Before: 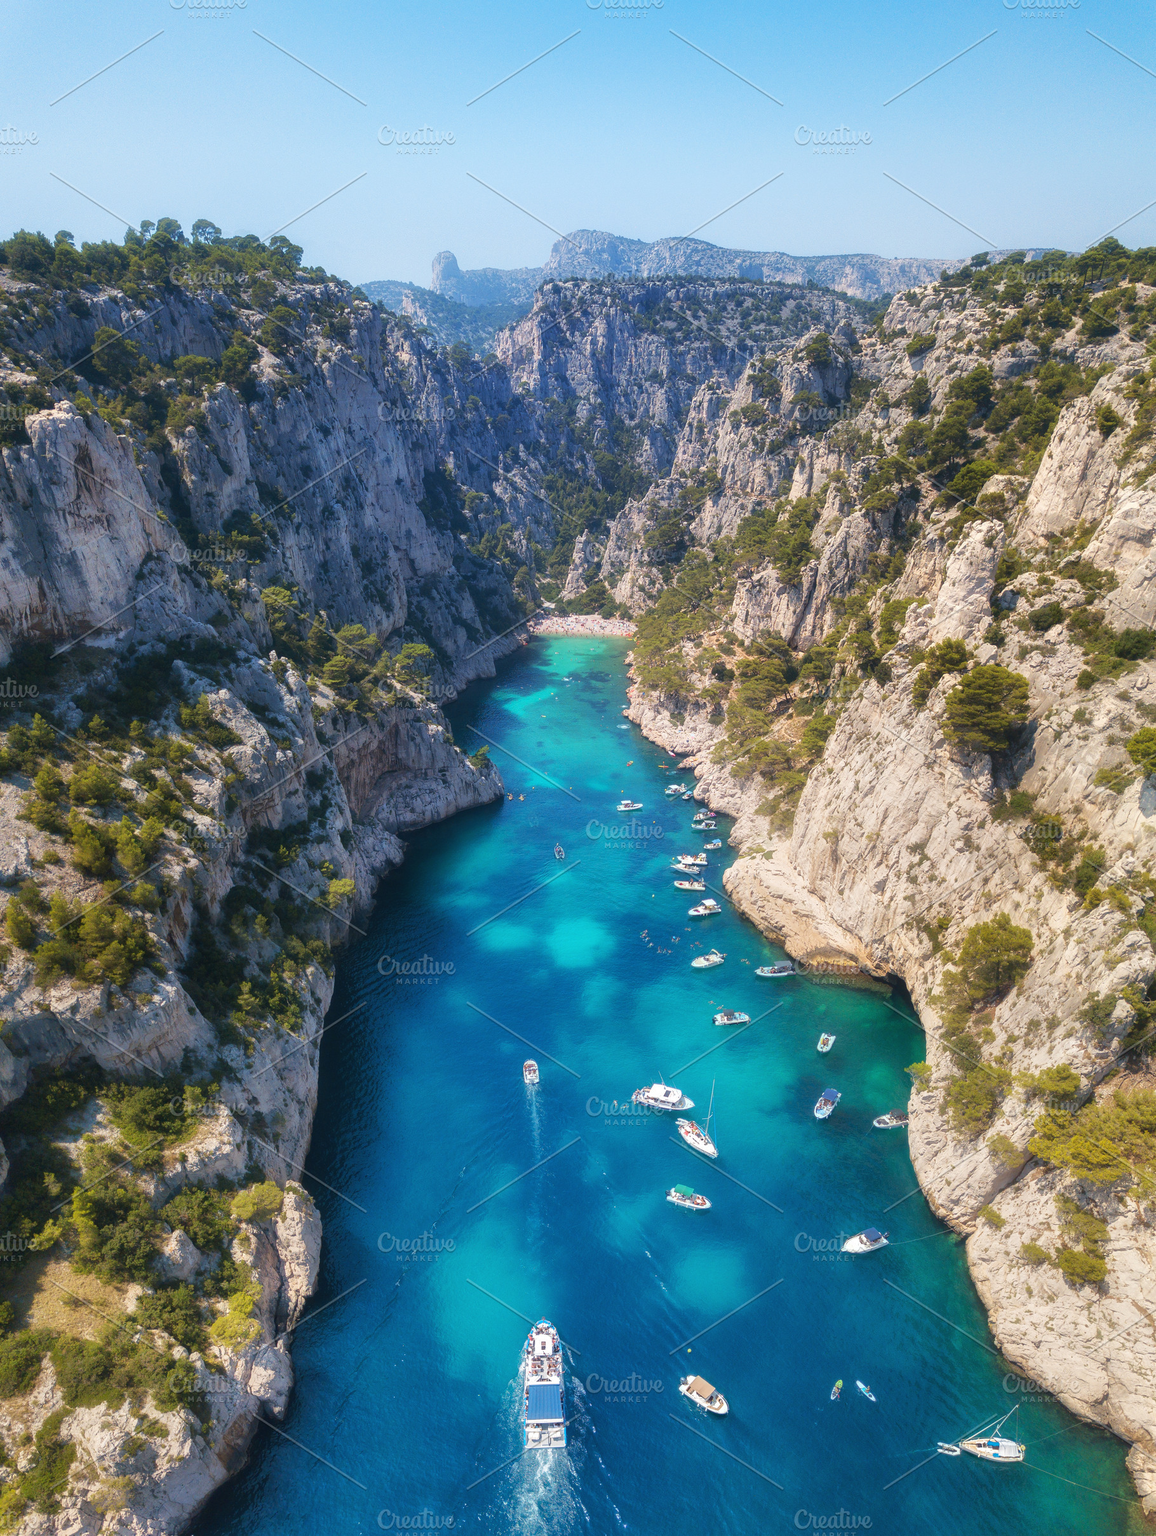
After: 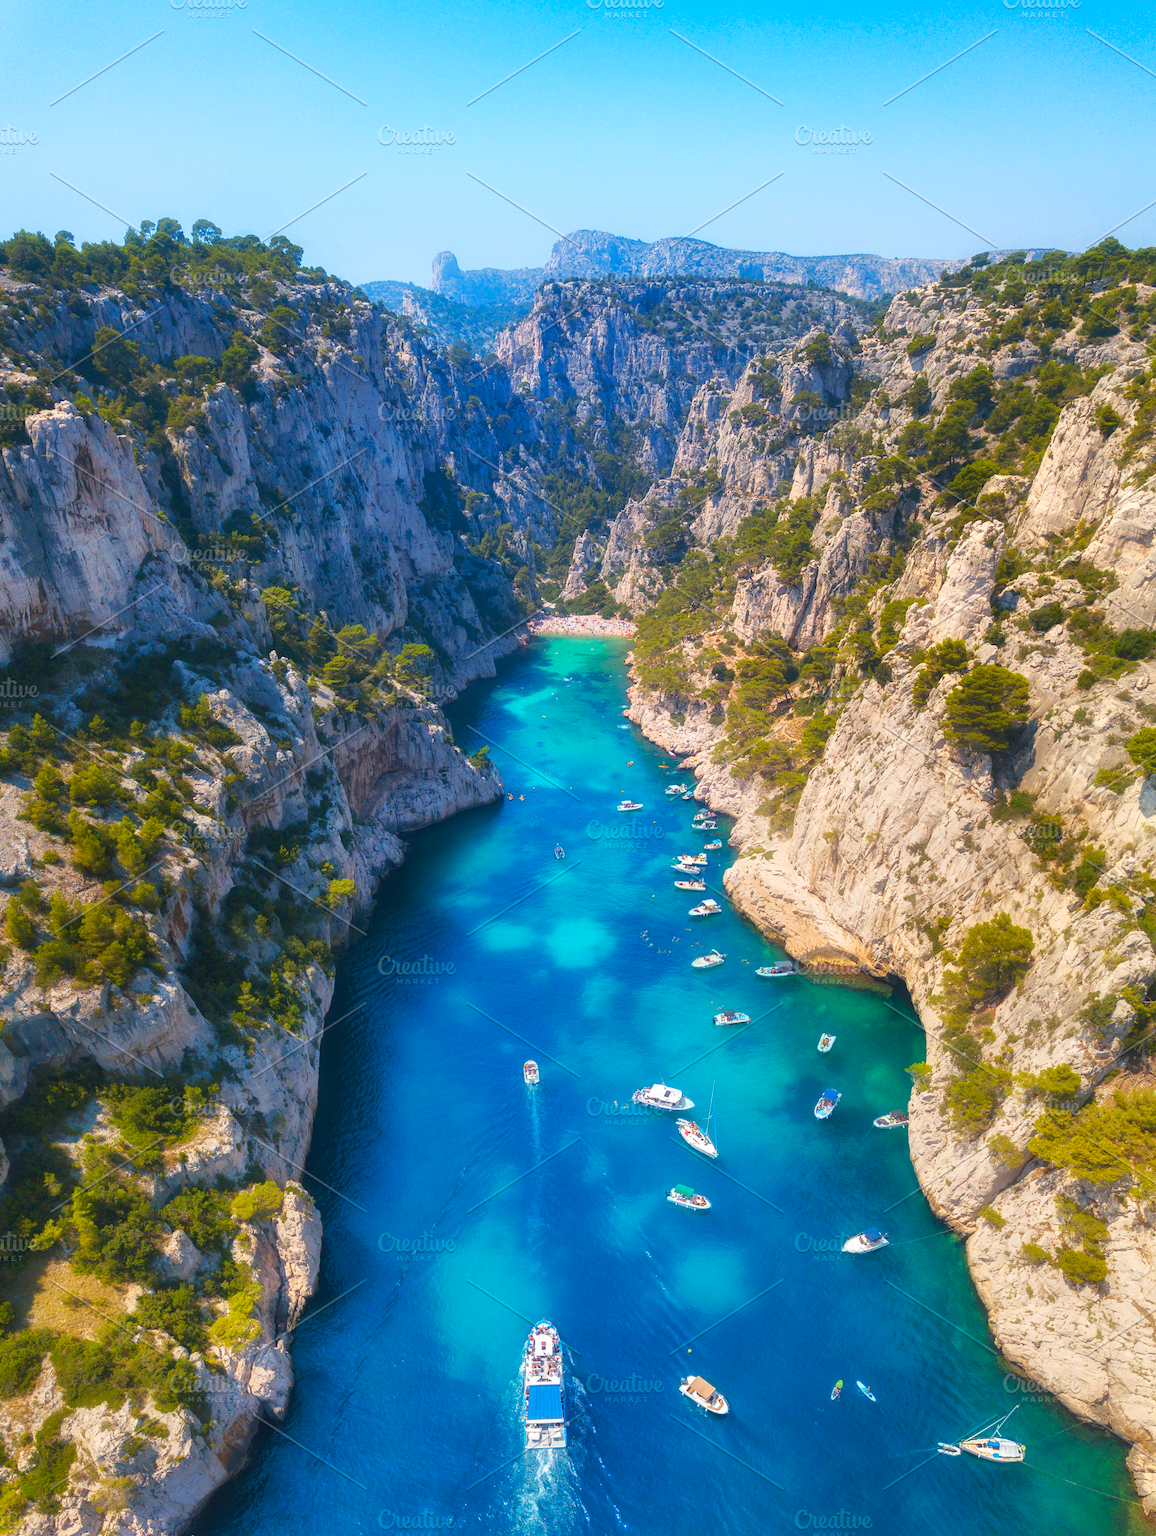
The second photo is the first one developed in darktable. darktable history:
contrast brightness saturation: saturation 0.516
tone curve: curves: ch0 [(0, 0) (0.003, 0.005) (0.011, 0.019) (0.025, 0.04) (0.044, 0.064) (0.069, 0.095) (0.1, 0.129) (0.136, 0.169) (0.177, 0.207) (0.224, 0.247) (0.277, 0.298) (0.335, 0.354) (0.399, 0.416) (0.468, 0.478) (0.543, 0.553) (0.623, 0.634) (0.709, 0.709) (0.801, 0.817) (0.898, 0.912) (1, 1)], color space Lab, independent channels, preserve colors none
